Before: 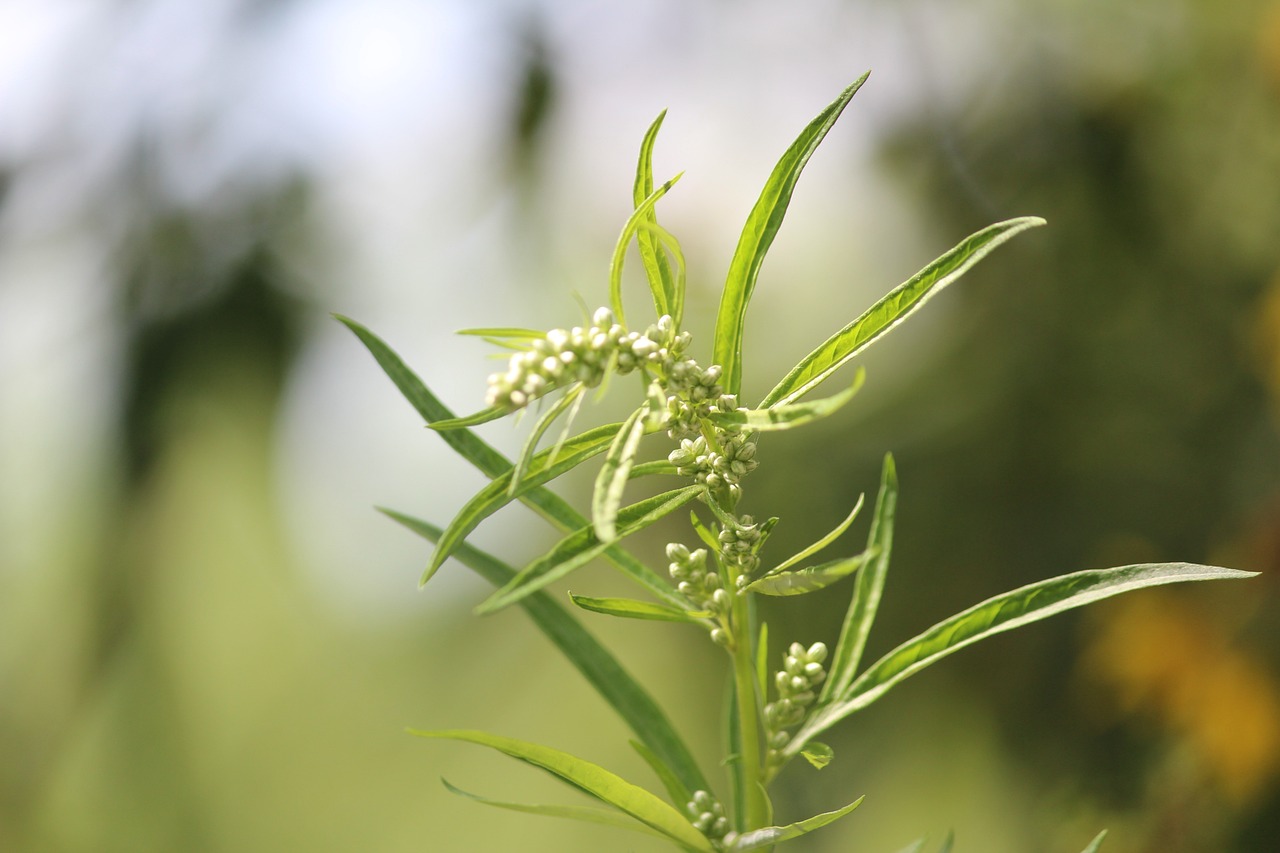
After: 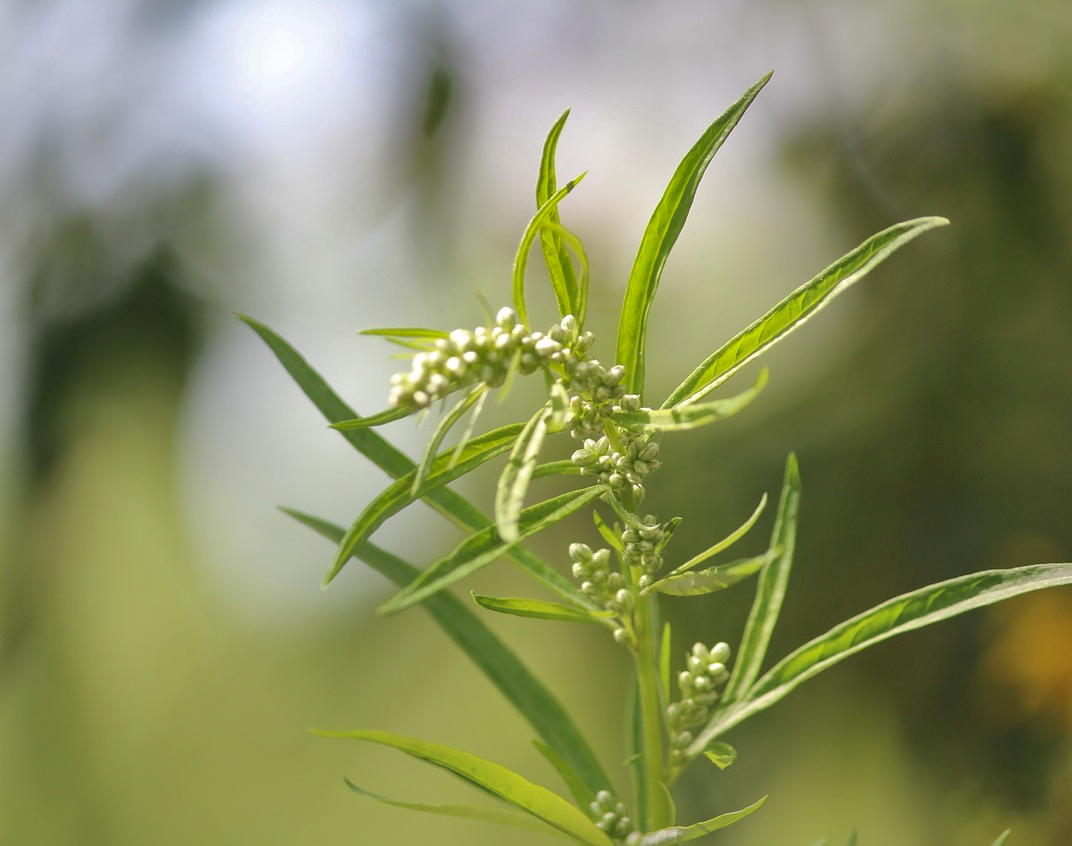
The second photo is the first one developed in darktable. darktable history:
shadows and highlights: shadows 40, highlights -60
crop: left 7.598%, right 7.873%
